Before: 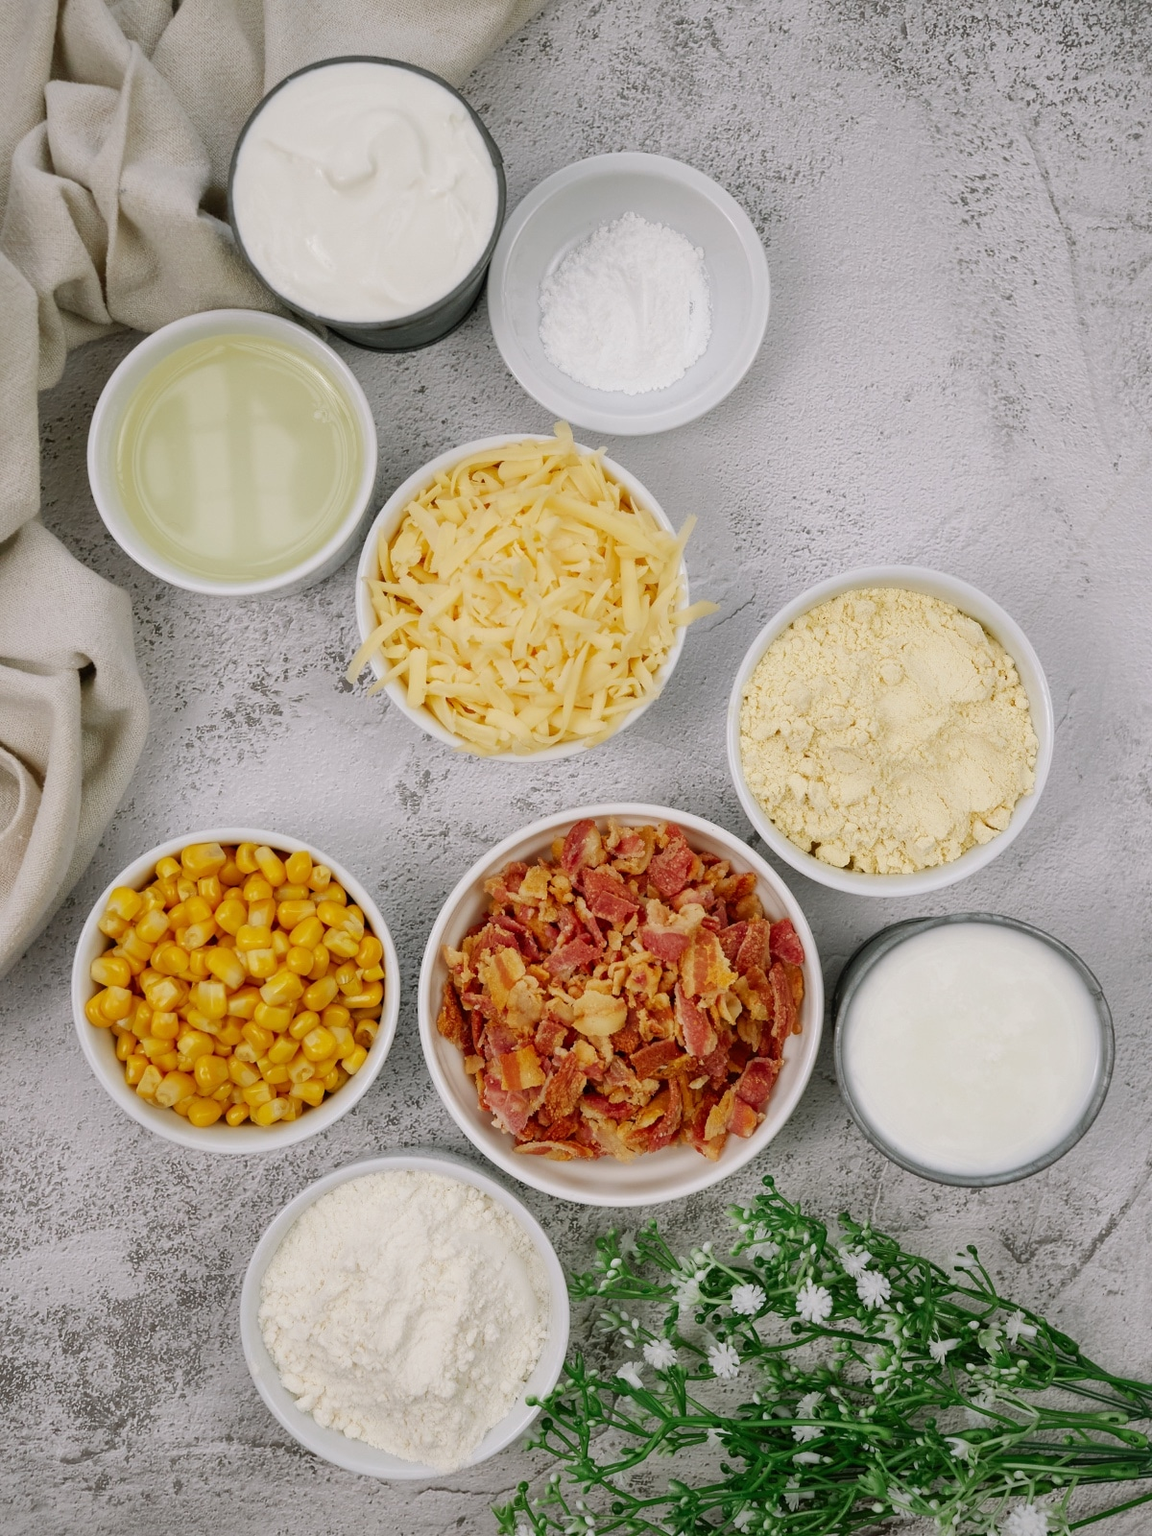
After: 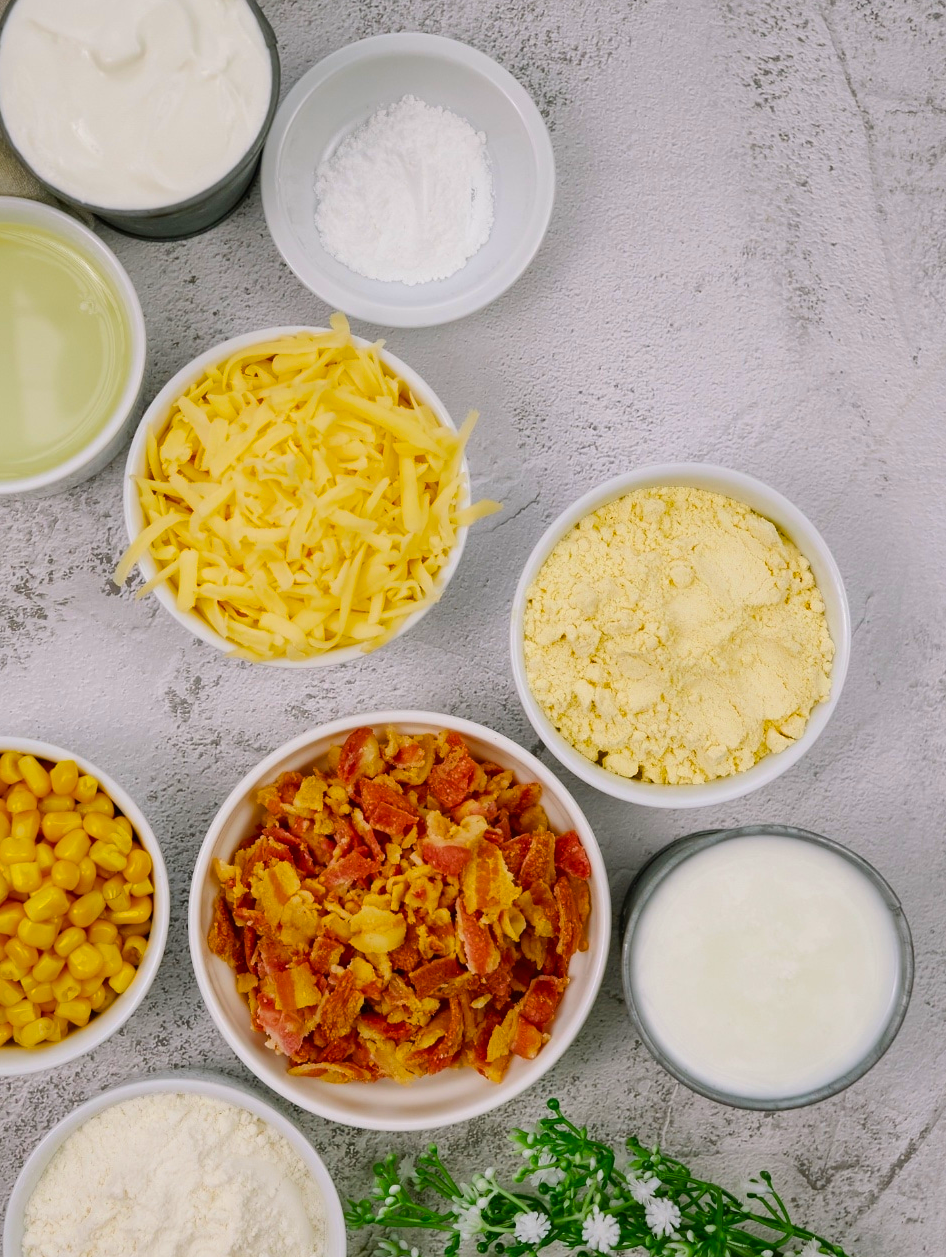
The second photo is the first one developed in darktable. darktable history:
crop and rotate: left 20.624%, top 7.916%, right 0.481%, bottom 13.487%
color balance rgb: linear chroma grading › global chroma 49.78%, perceptual saturation grading › global saturation -0.061%, global vibrance 20%
